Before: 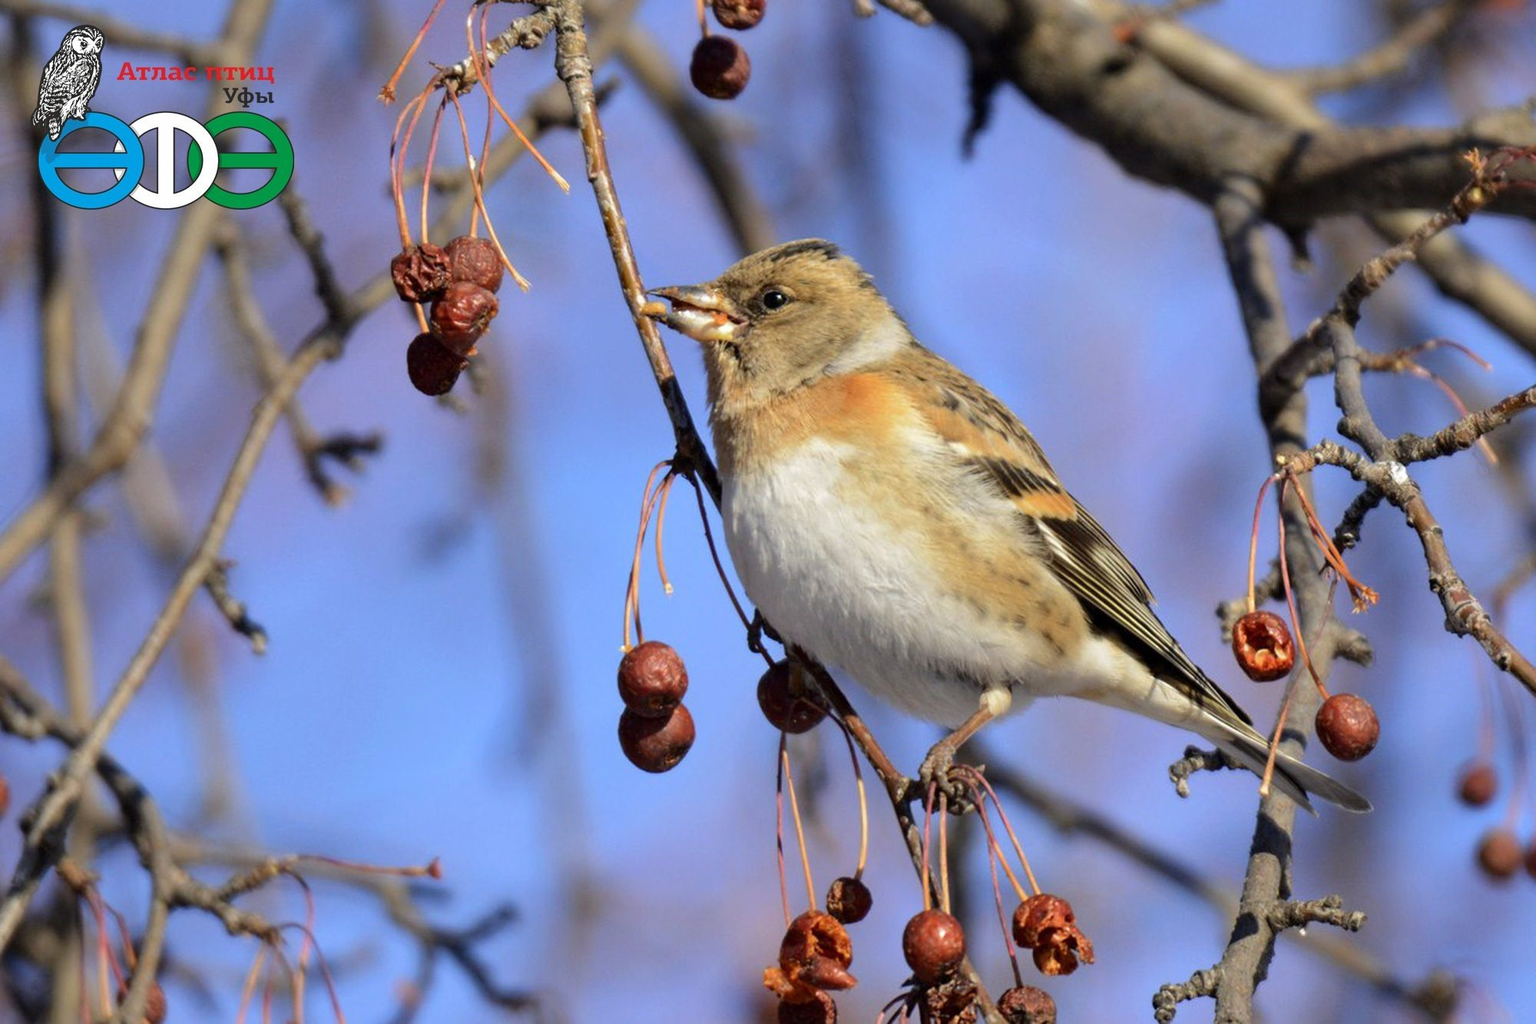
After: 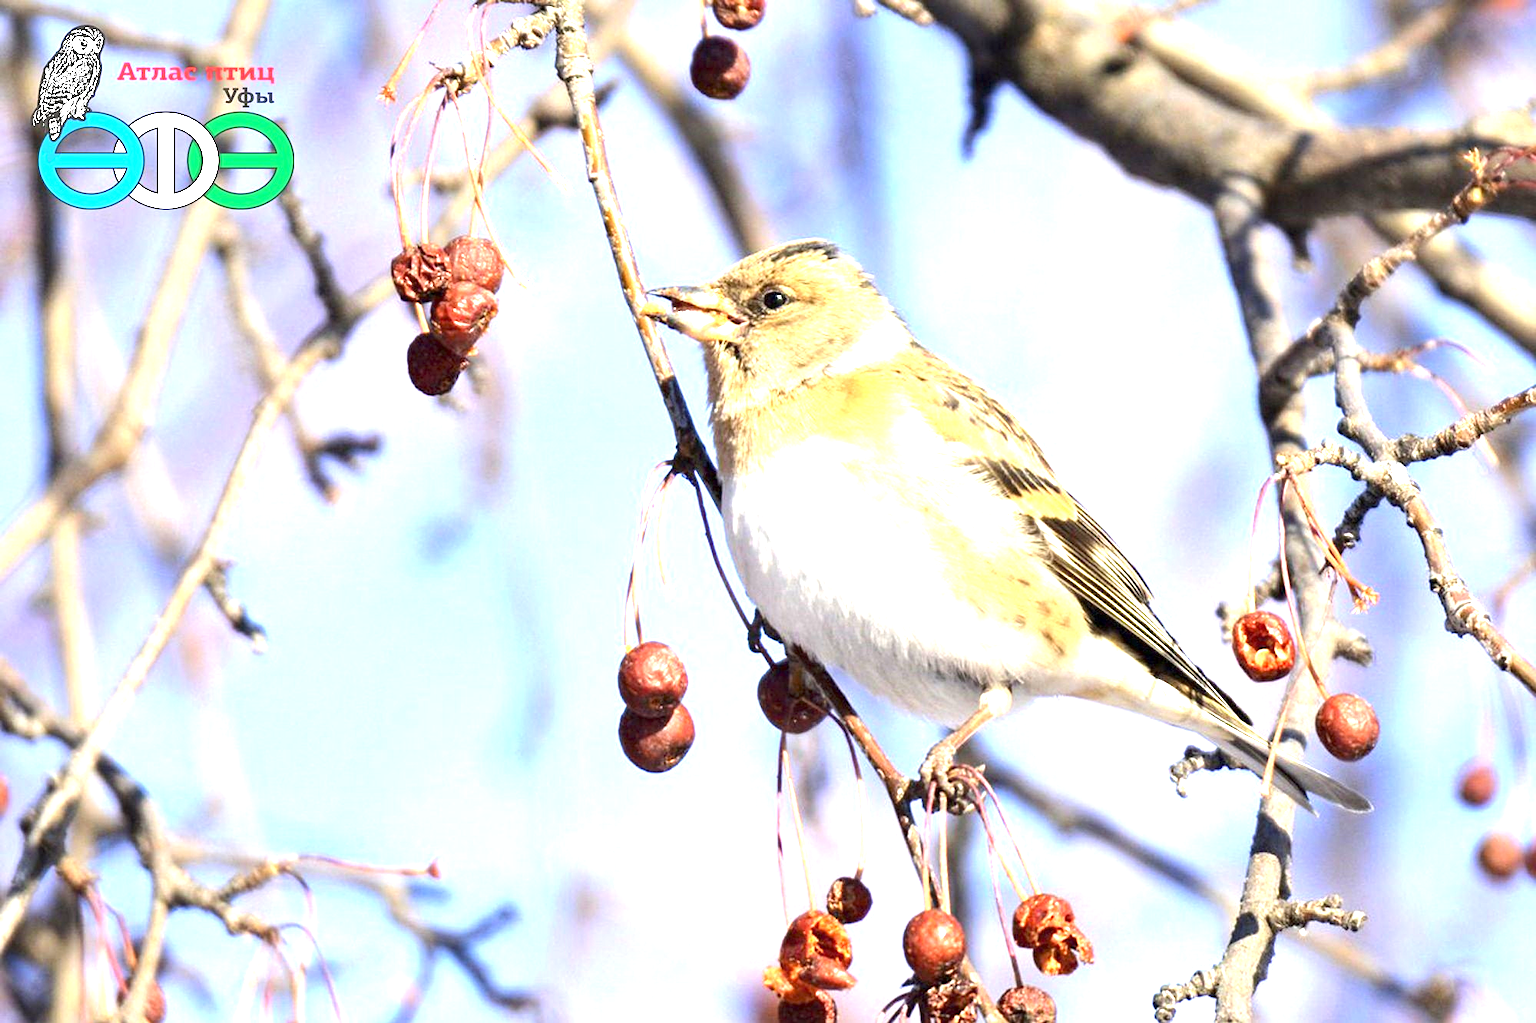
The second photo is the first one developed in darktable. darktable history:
exposure: exposure 1.995 EV, compensate highlight preservation false
sharpen: amount 0.201
